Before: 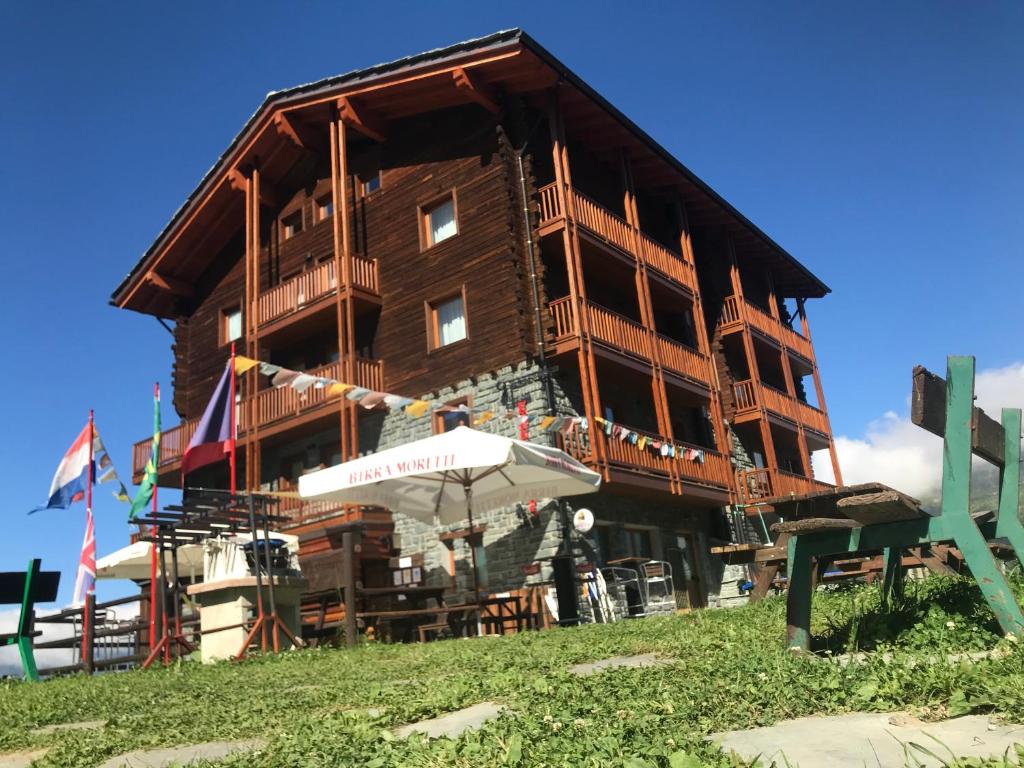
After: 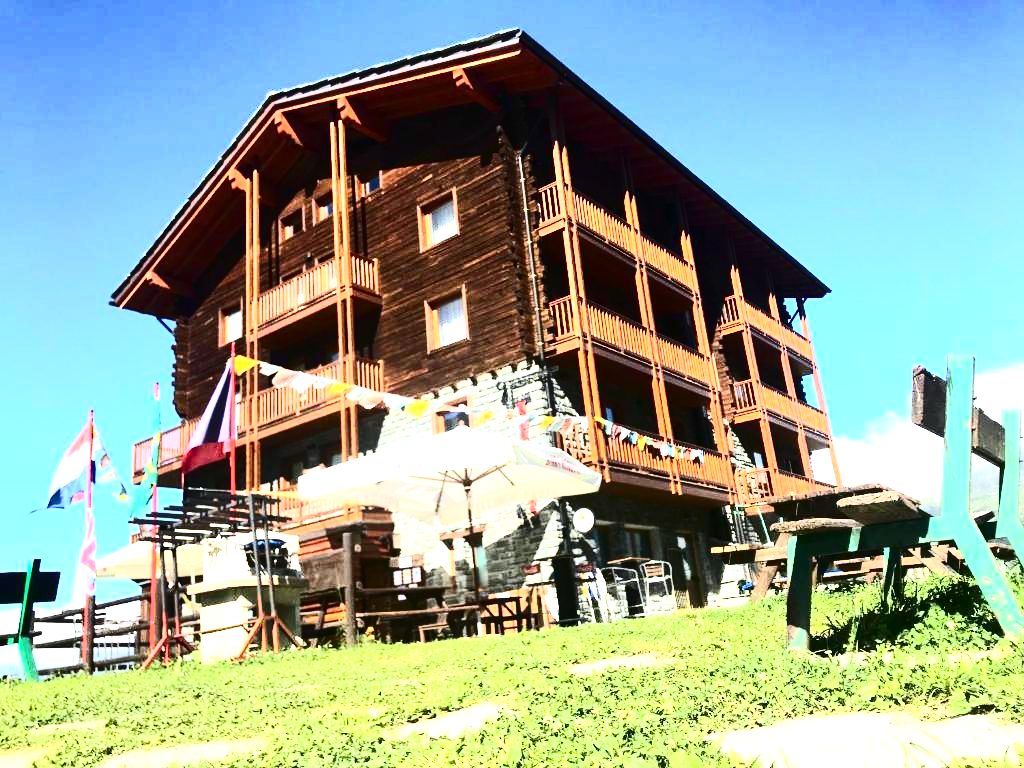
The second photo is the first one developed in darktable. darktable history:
color balance rgb: highlights gain › luminance 16.471%, highlights gain › chroma 2.892%, highlights gain › hue 263.03°, perceptual saturation grading › global saturation 25.653%
contrast brightness saturation: contrast 0.484, saturation -0.103
exposure: black level correction 0, exposure 1.456 EV, compensate highlight preservation false
